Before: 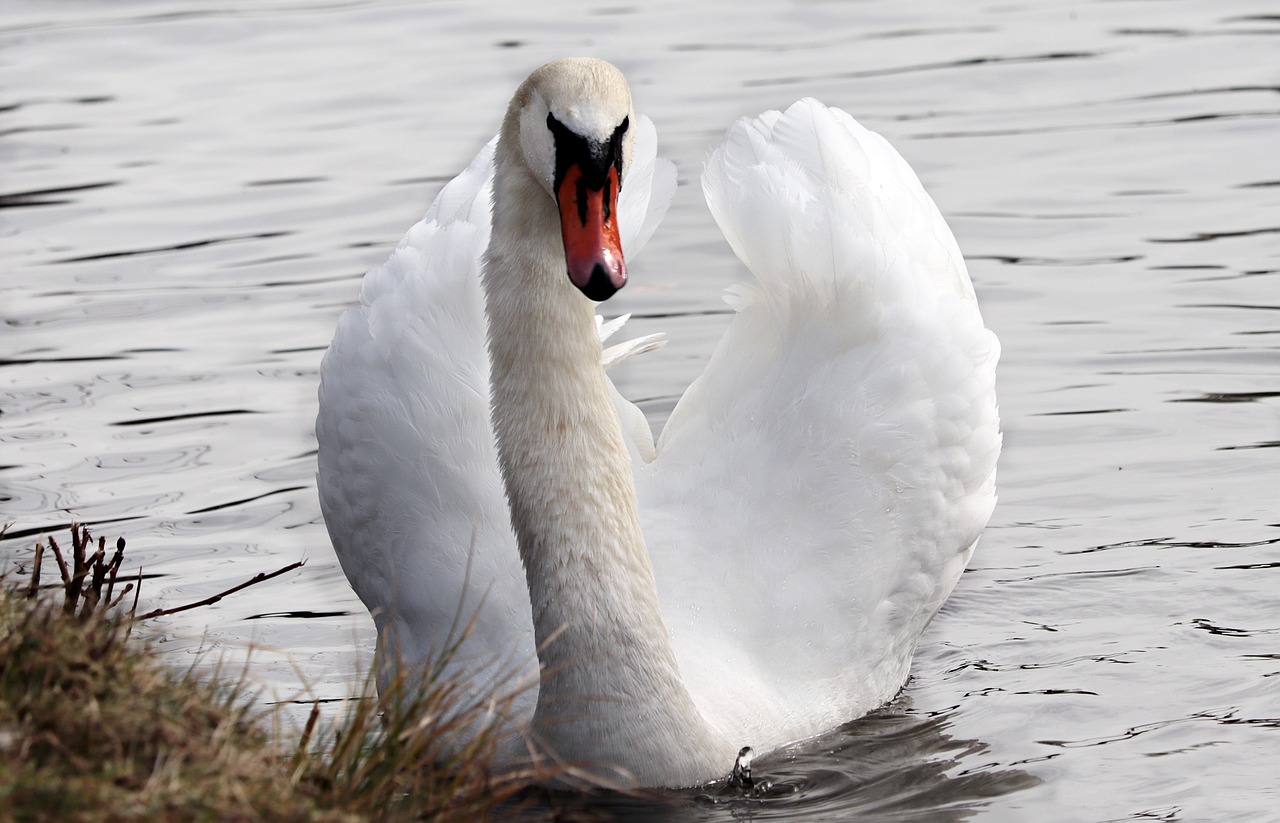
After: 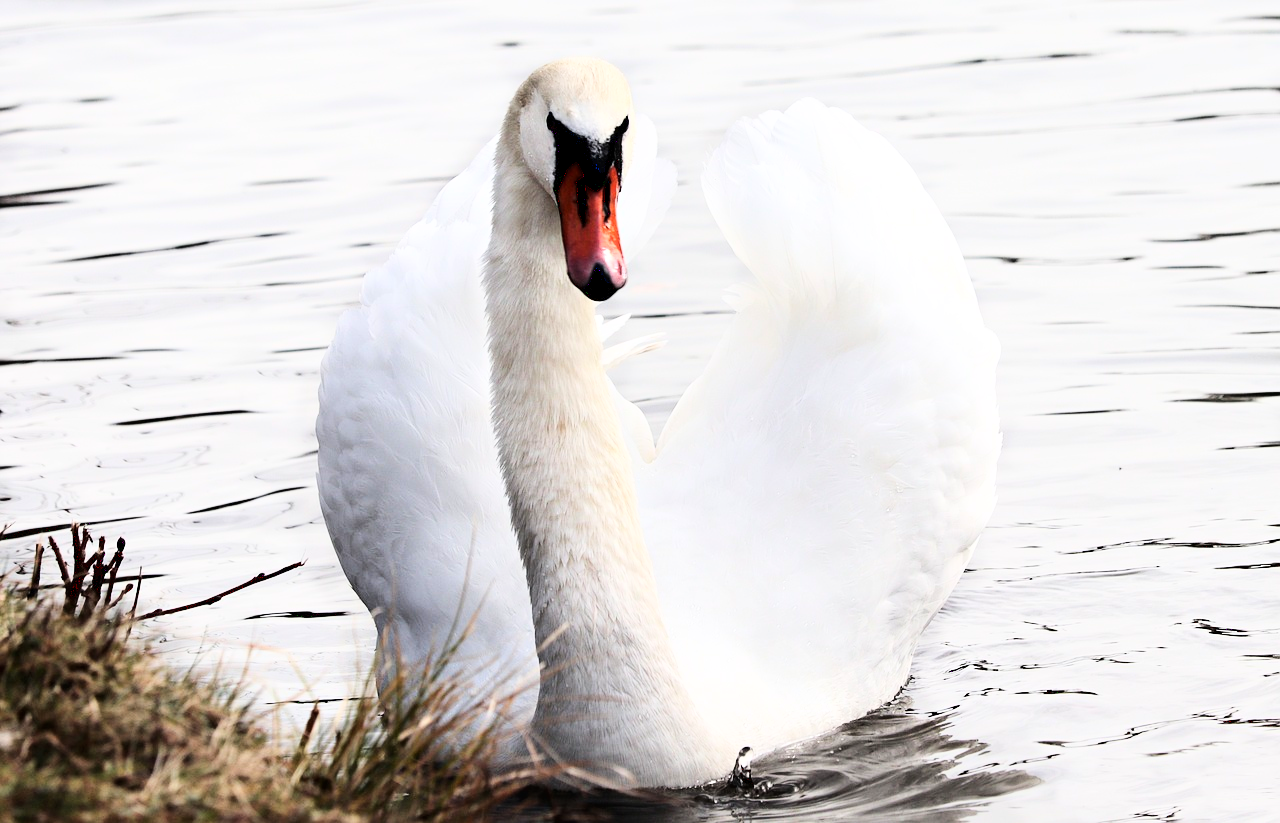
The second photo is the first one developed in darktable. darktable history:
base curve: curves: ch0 [(0, 0.003) (0.001, 0.002) (0.006, 0.004) (0.02, 0.022) (0.048, 0.086) (0.094, 0.234) (0.162, 0.431) (0.258, 0.629) (0.385, 0.8) (0.548, 0.918) (0.751, 0.988) (1, 1)]
exposure: black level correction 0.001, exposure -0.123 EV, compensate highlight preservation false
